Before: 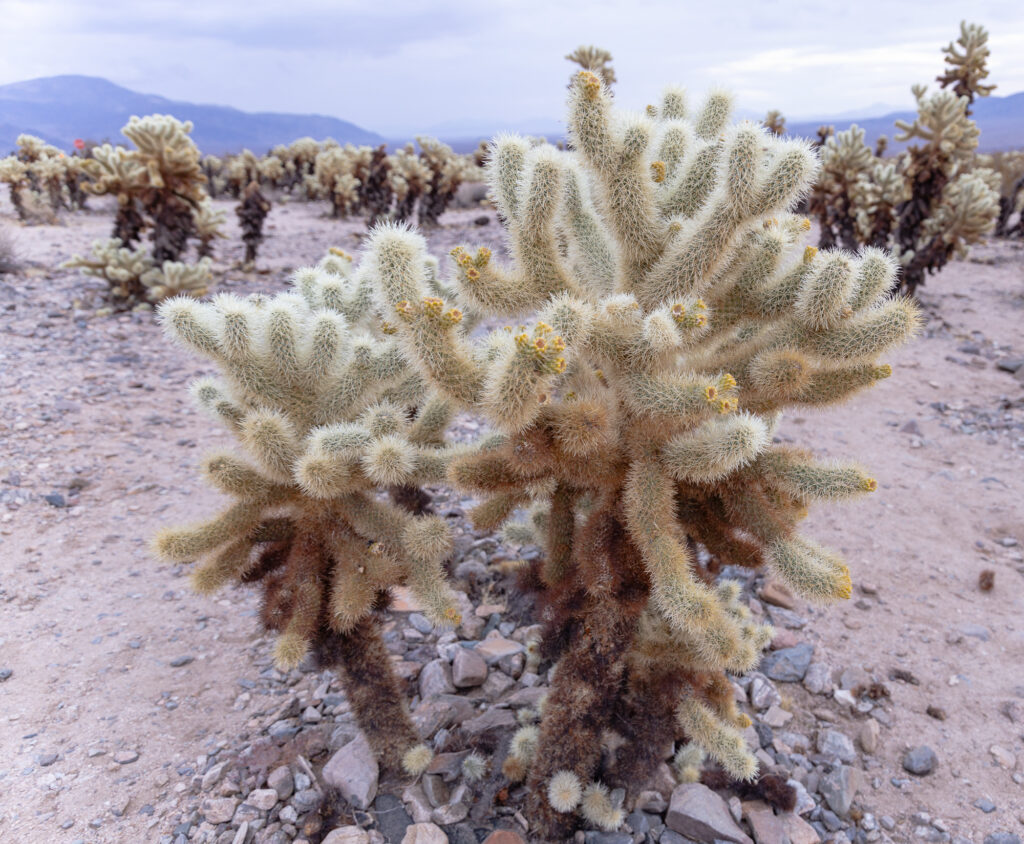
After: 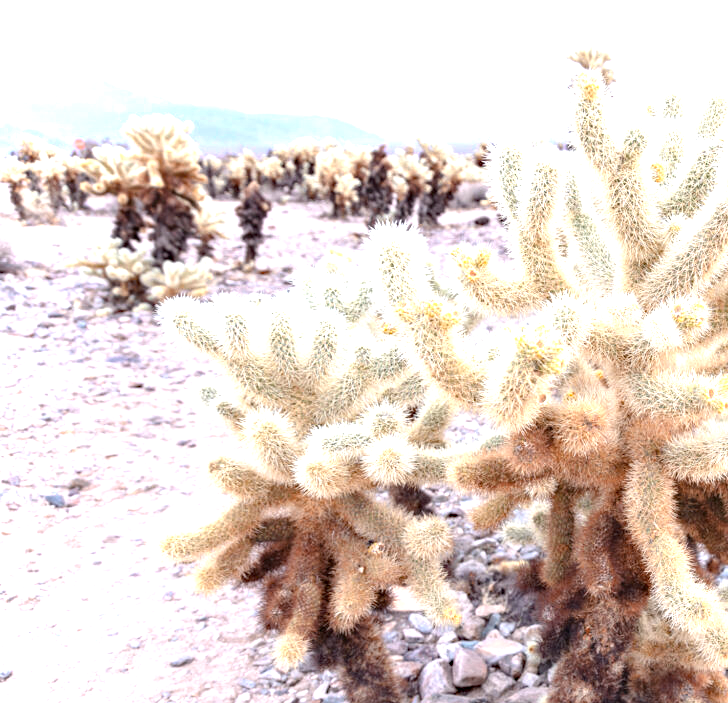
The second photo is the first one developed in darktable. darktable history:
crop: right 28.885%, bottom 16.626%
color zones: curves: ch0 [(0.018, 0.548) (0.224, 0.64) (0.425, 0.447) (0.675, 0.575) (0.732, 0.579)]; ch1 [(0.066, 0.487) (0.25, 0.5) (0.404, 0.43) (0.75, 0.421) (0.956, 0.421)]; ch2 [(0.044, 0.561) (0.215, 0.465) (0.399, 0.544) (0.465, 0.548) (0.614, 0.447) (0.724, 0.43) (0.882, 0.623) (0.956, 0.632)]
tone equalizer: on, module defaults
haze removal: compatibility mode true, adaptive false
exposure: black level correction 0, exposure 1.3 EV, compensate exposure bias true, compensate highlight preservation false
